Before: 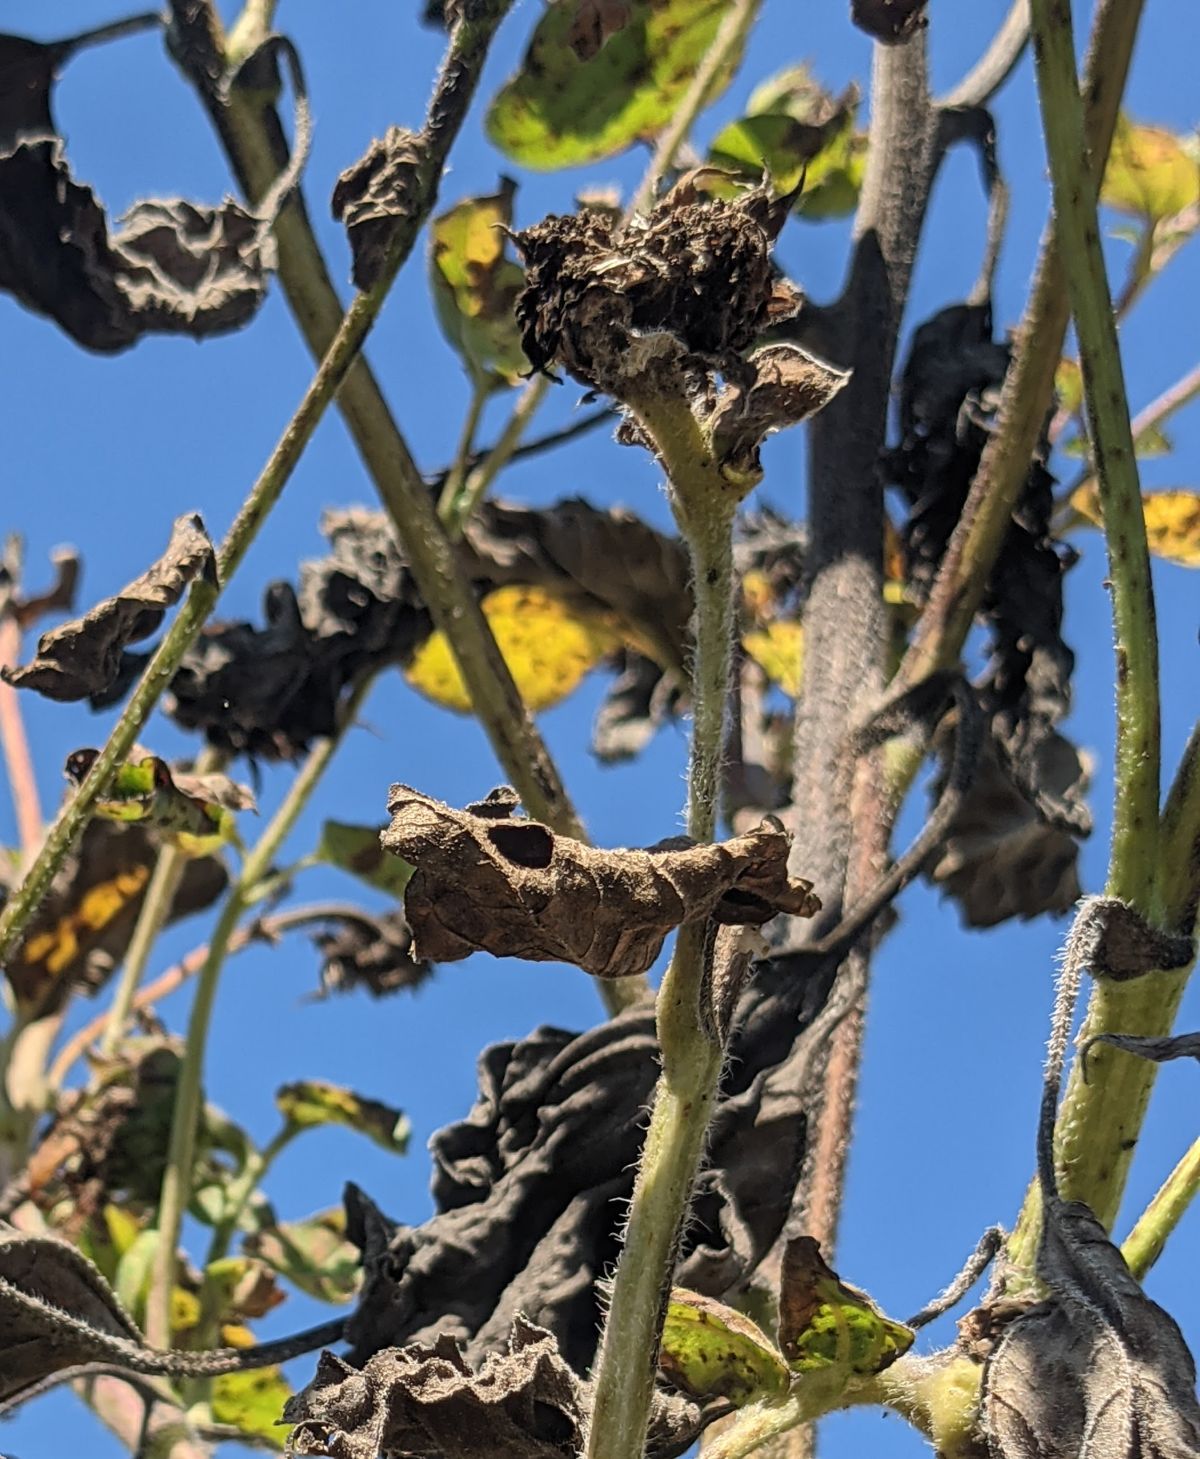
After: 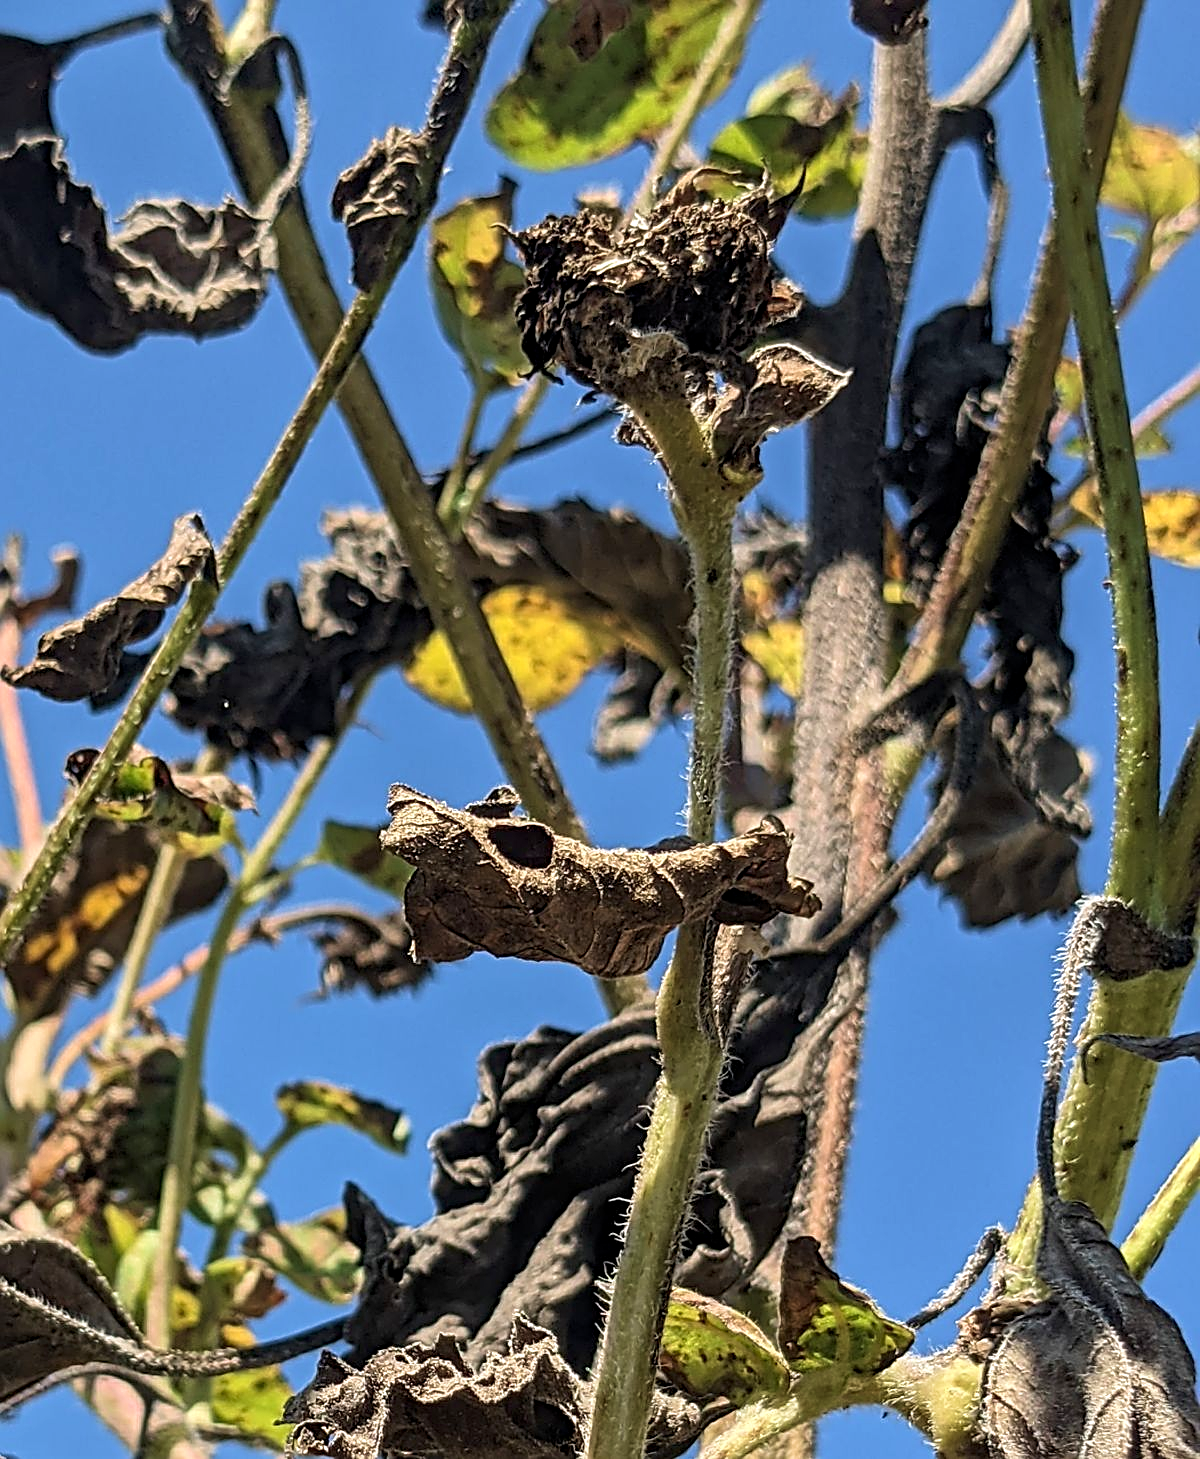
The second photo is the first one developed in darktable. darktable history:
shadows and highlights: shadows -11.13, white point adjustment 1.35, highlights 11.8
velvia: on, module defaults
sharpen: on, module defaults
contrast equalizer: octaves 7, y [[0.5, 0.542, 0.583, 0.625, 0.667, 0.708], [0.5 ×6], [0.5 ×6], [0 ×6], [0 ×6]], mix 0.29
exposure: exposure -0.051 EV, compensate highlight preservation false
